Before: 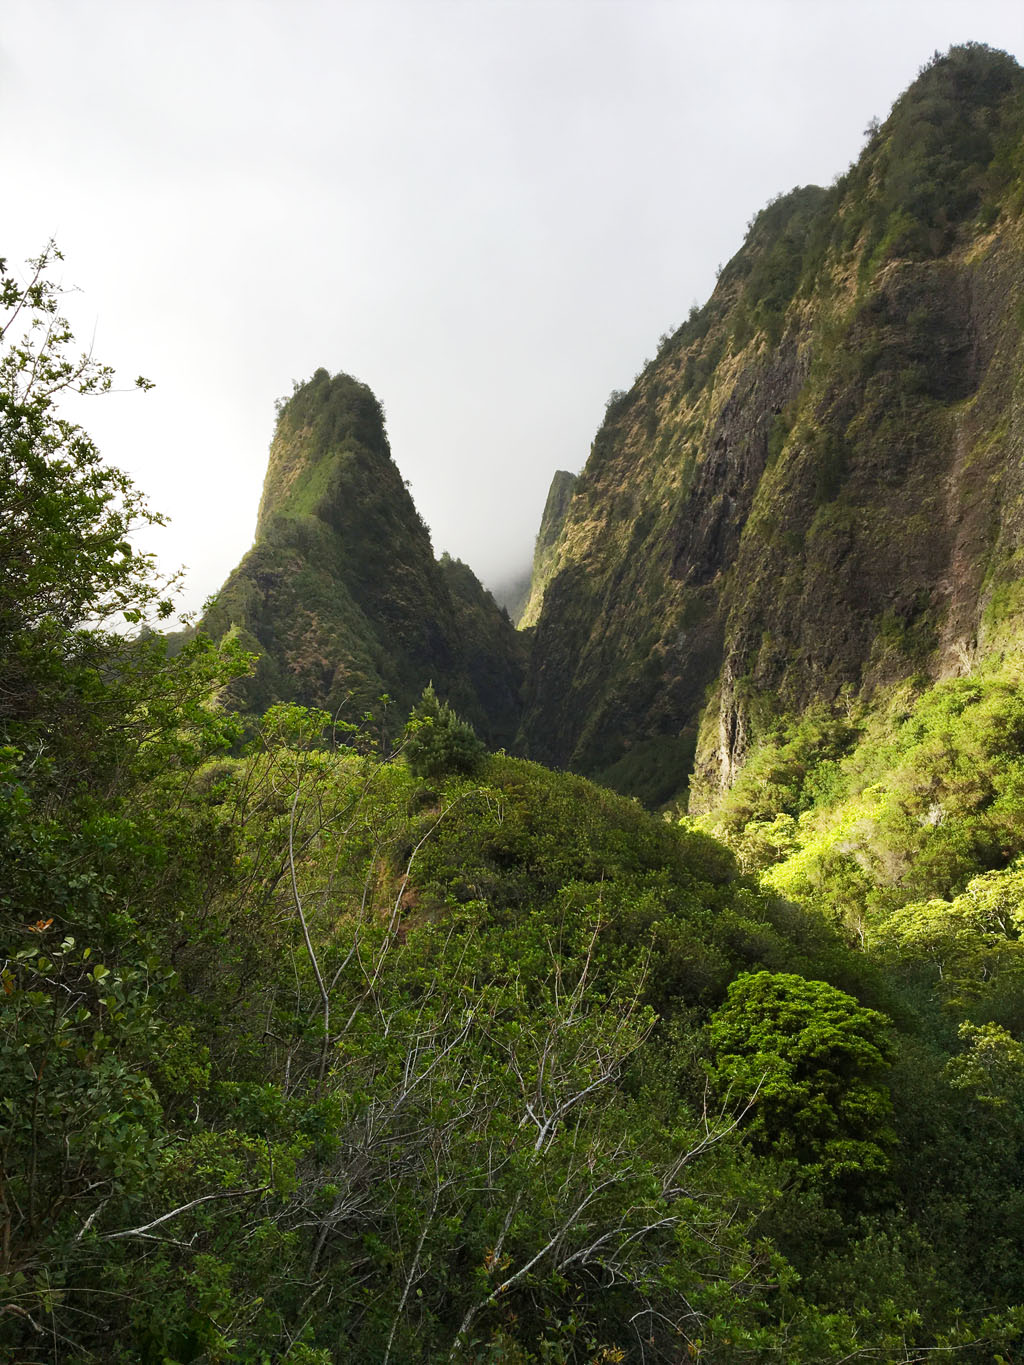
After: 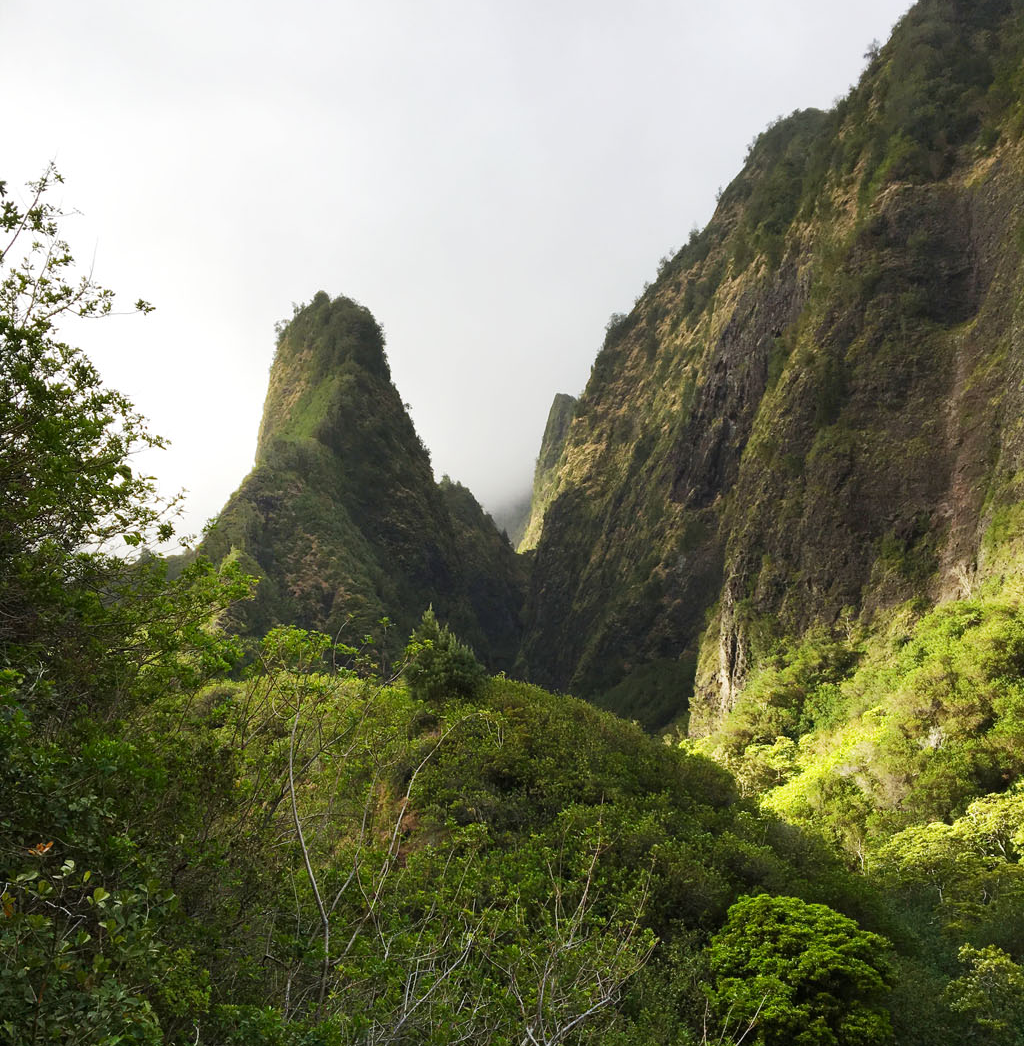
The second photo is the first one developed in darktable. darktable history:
crop: top 5.672%, bottom 17.628%
